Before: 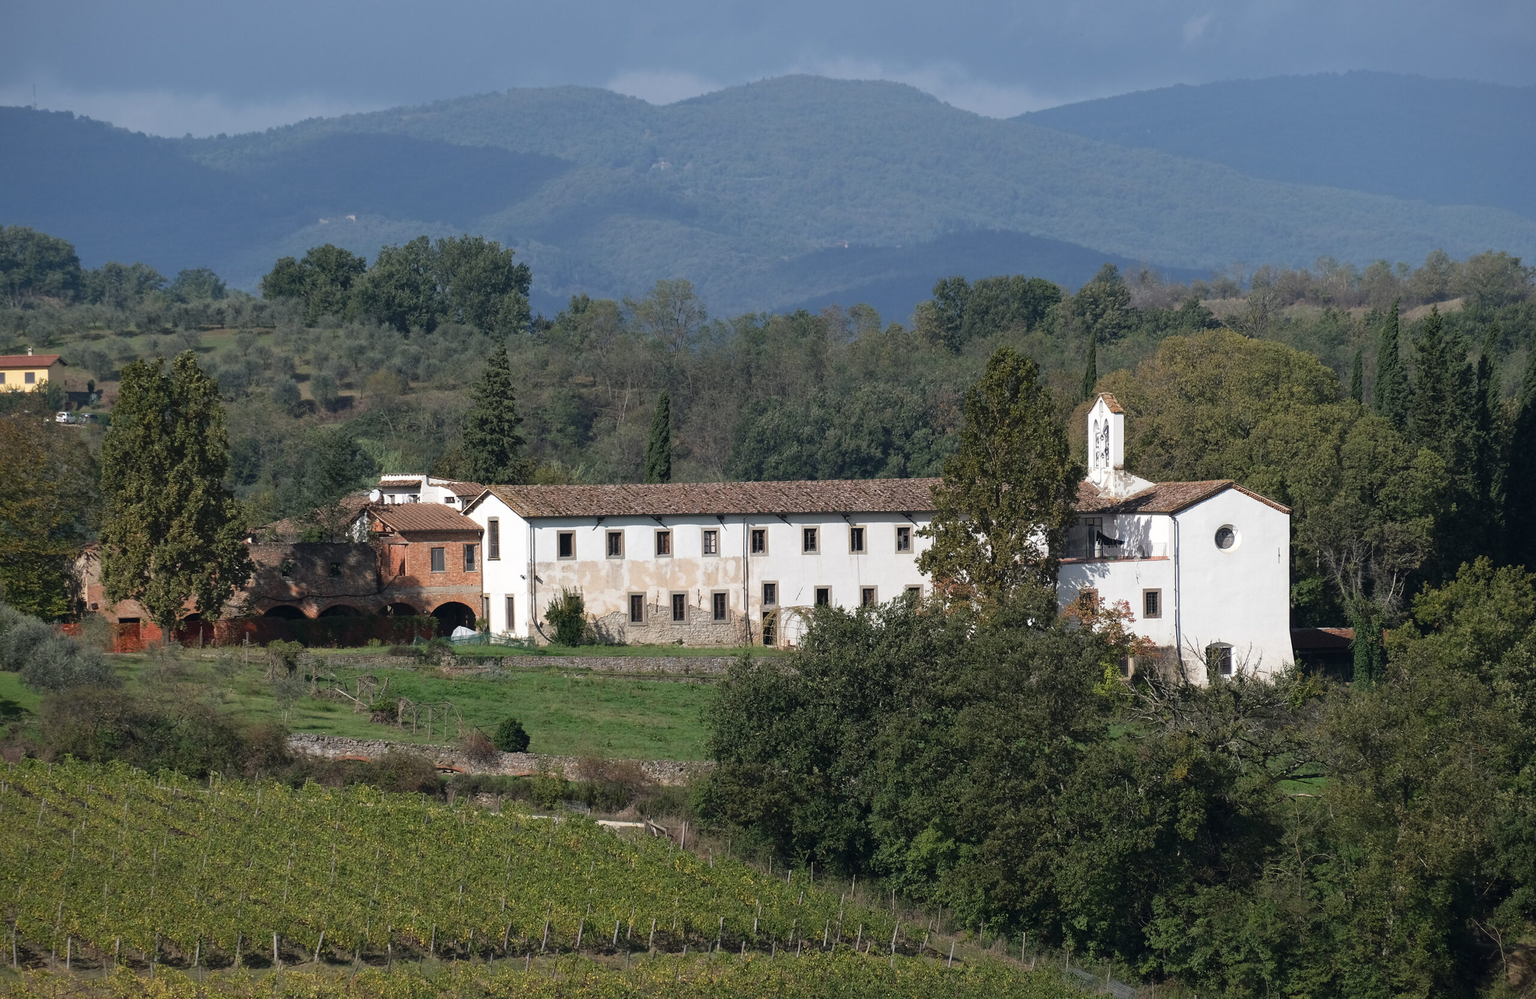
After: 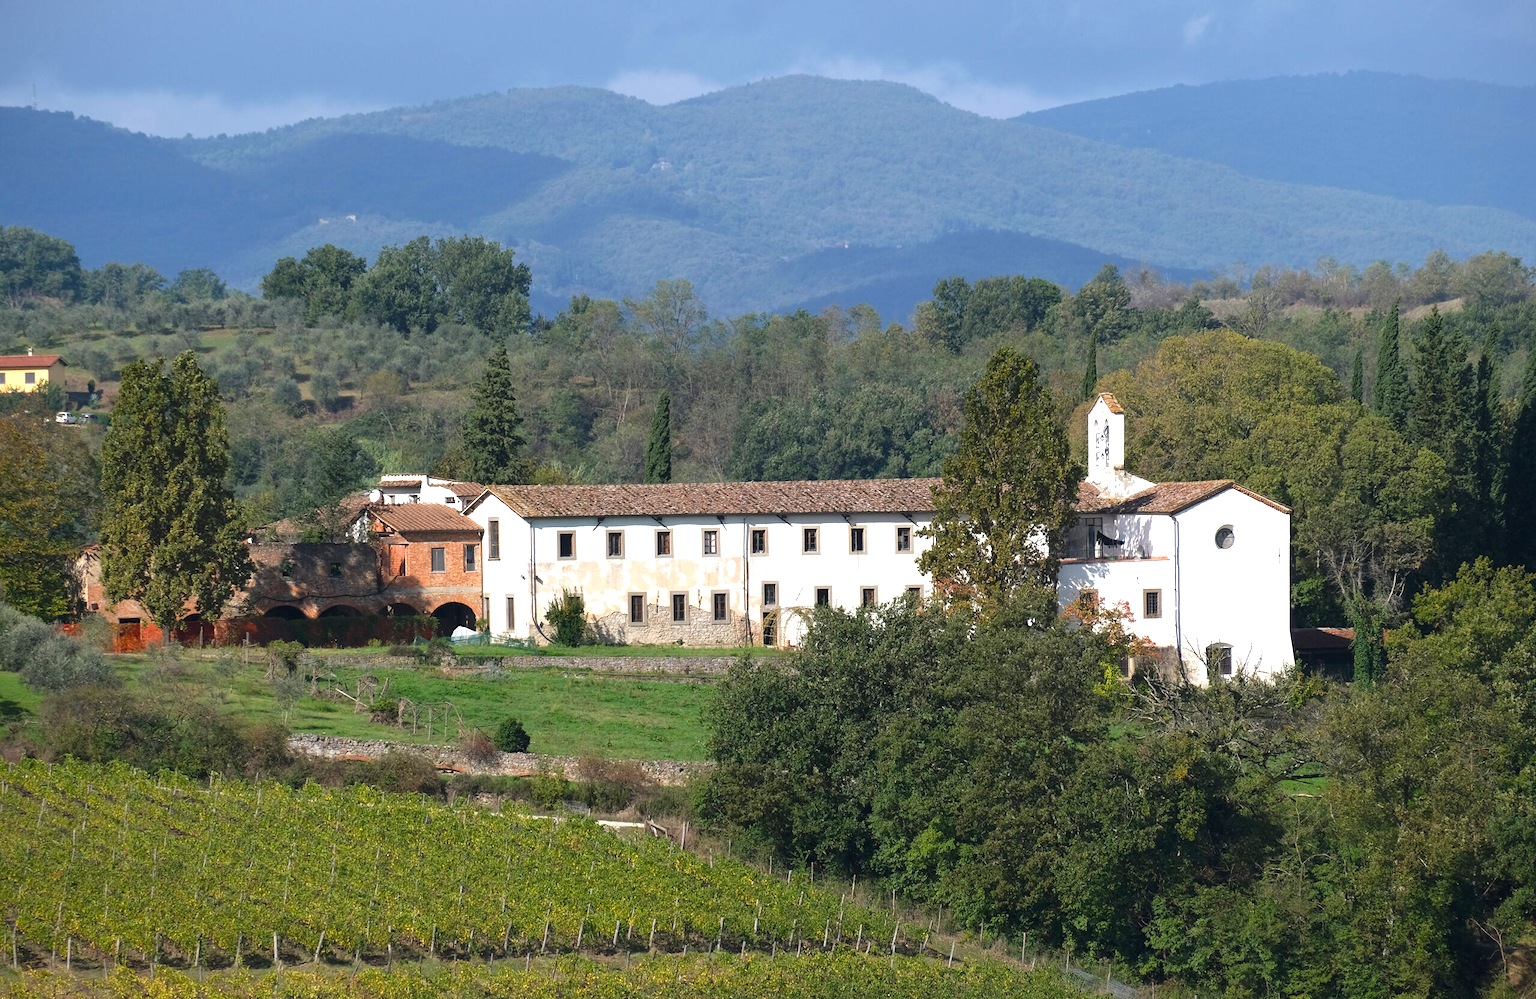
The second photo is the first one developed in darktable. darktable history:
exposure: exposure 0.6 EV, compensate highlight preservation false
color balance rgb: linear chroma grading › global chroma 10%, perceptual saturation grading › global saturation 5%, perceptual brilliance grading › global brilliance 4%, global vibrance 7%, saturation formula JzAzBz (2021)
